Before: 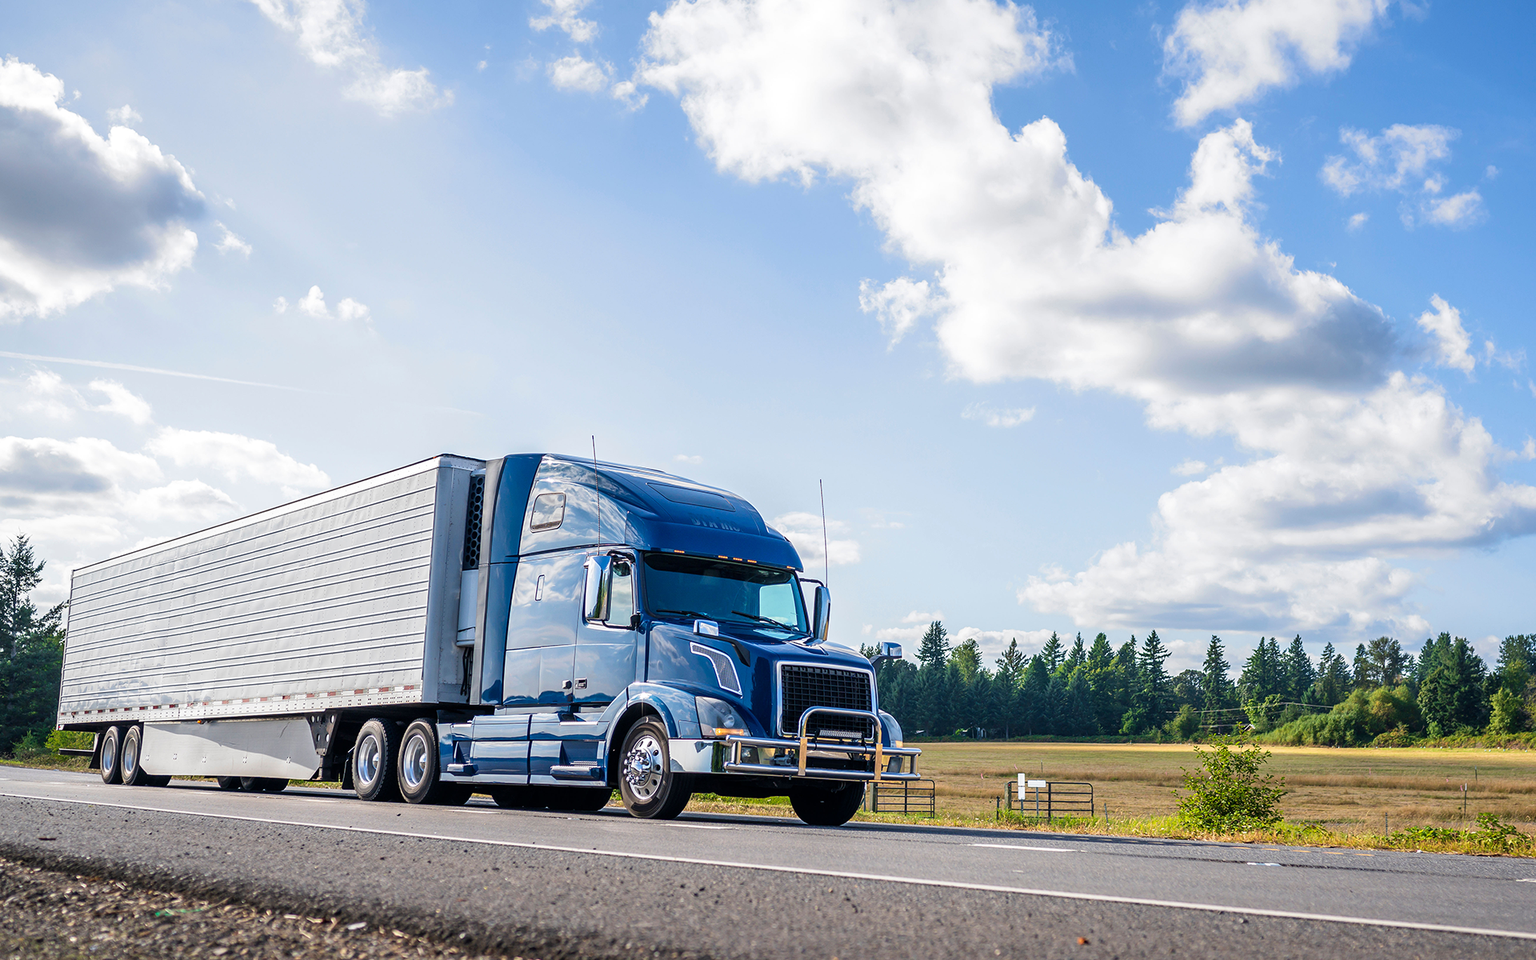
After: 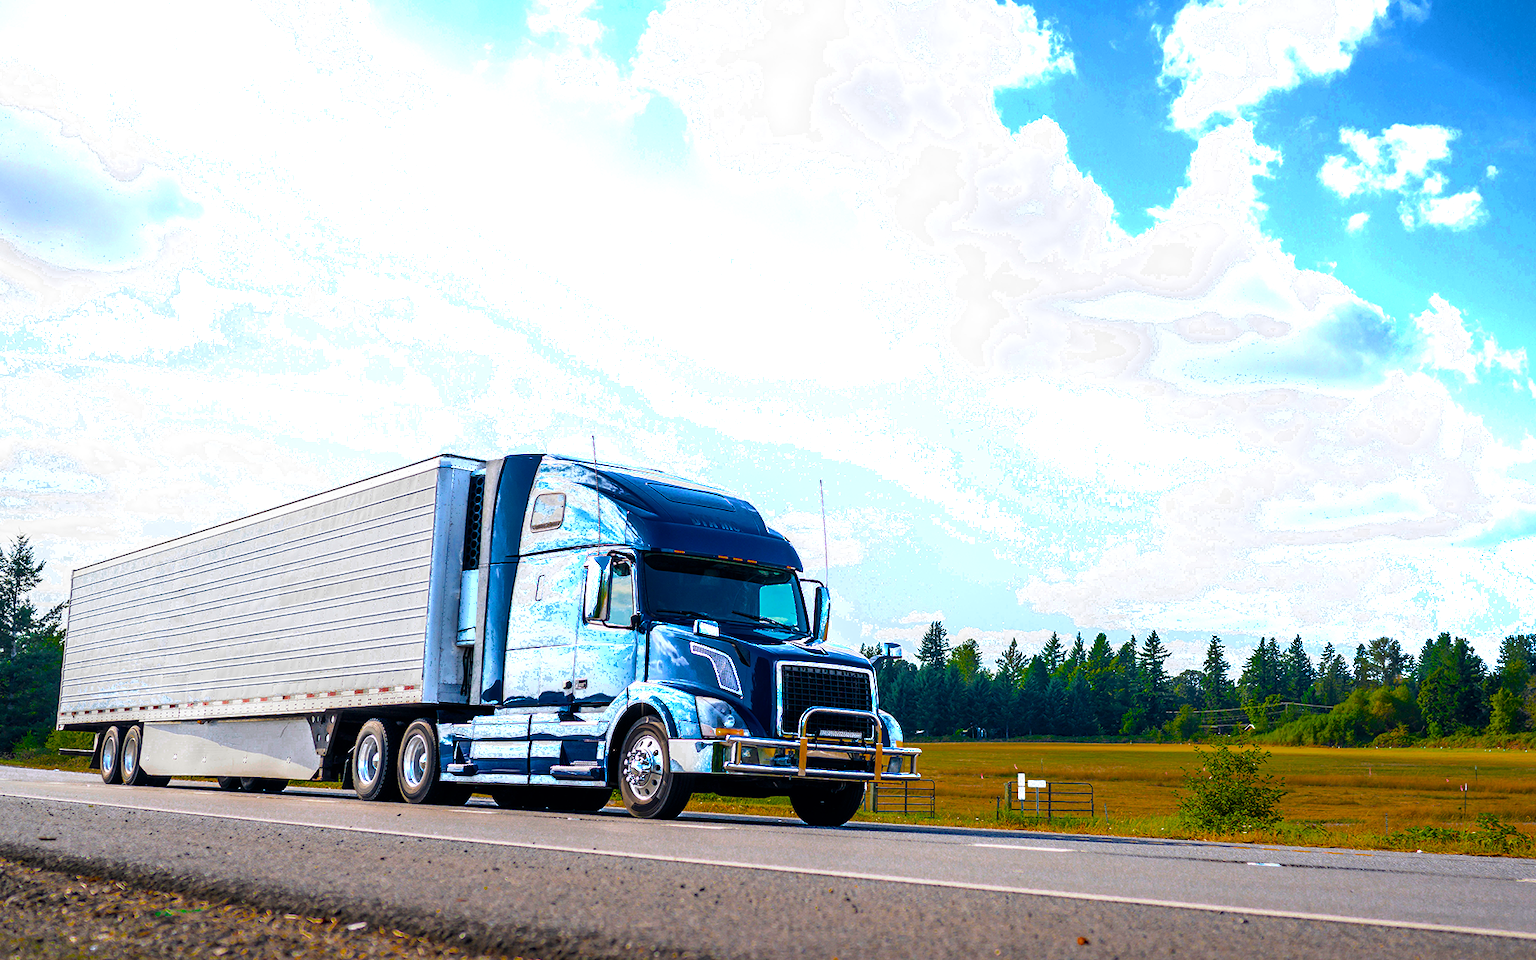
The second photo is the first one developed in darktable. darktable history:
color zones: curves: ch0 [(0.203, 0.433) (0.607, 0.517) (0.697, 0.696) (0.705, 0.897)]
color balance rgb: linear chroma grading › shadows -39.618%, linear chroma grading › highlights 39.233%, linear chroma grading › global chroma 45.115%, linear chroma grading › mid-tones -29.557%, perceptual saturation grading › global saturation 30.599%, saturation formula JzAzBz (2021)
